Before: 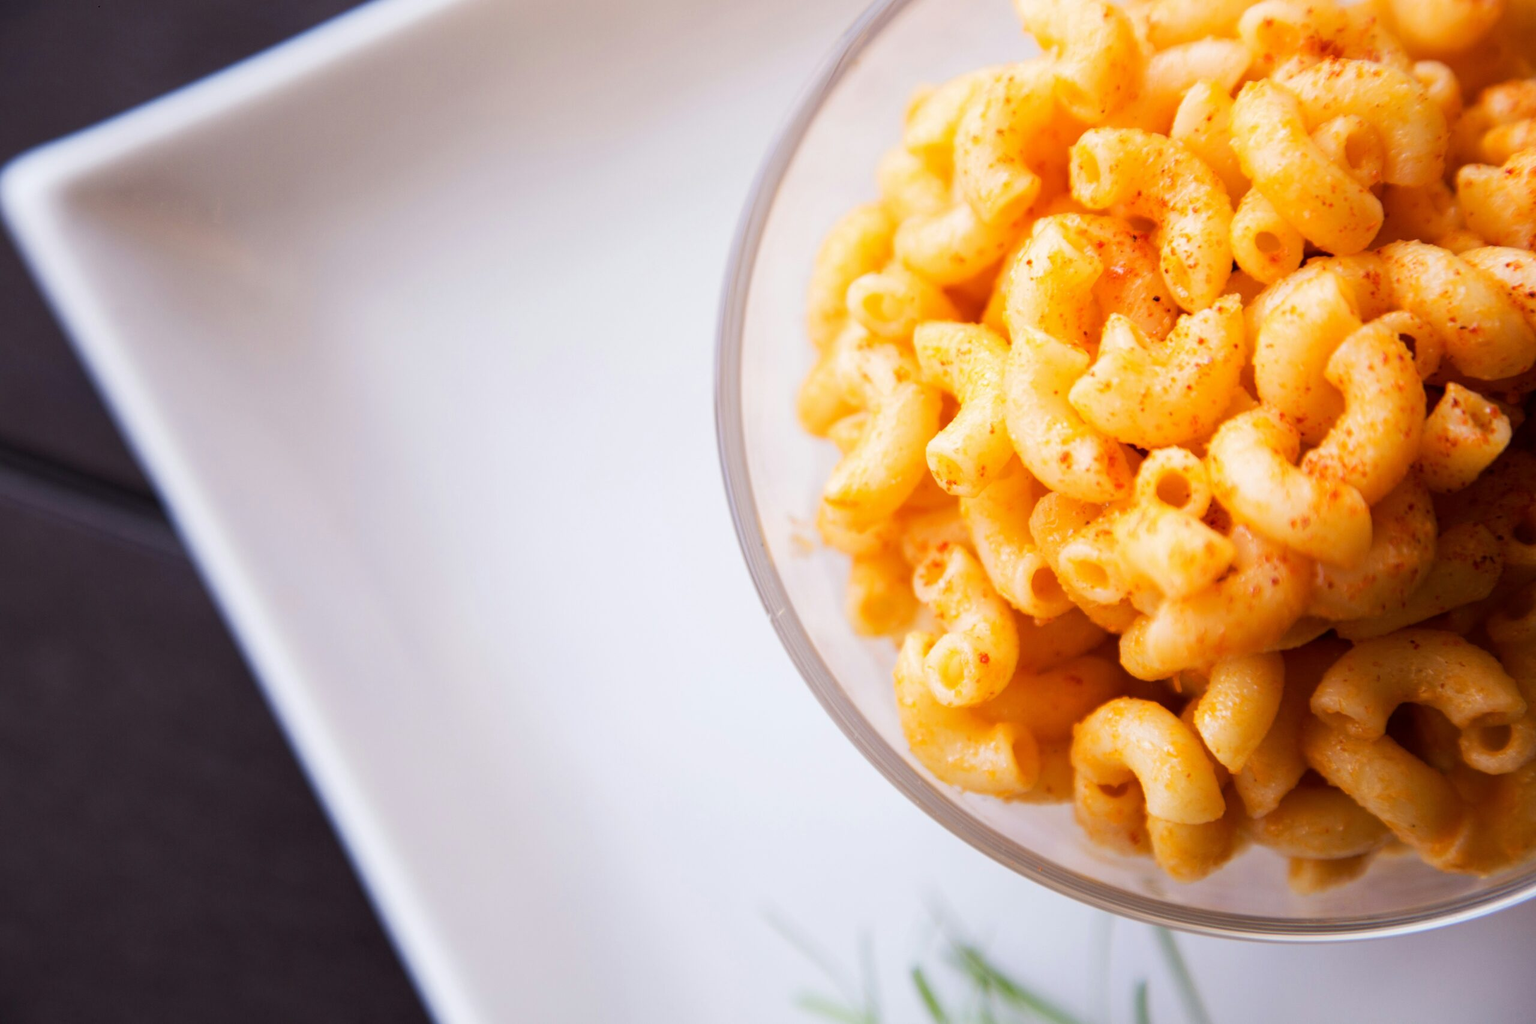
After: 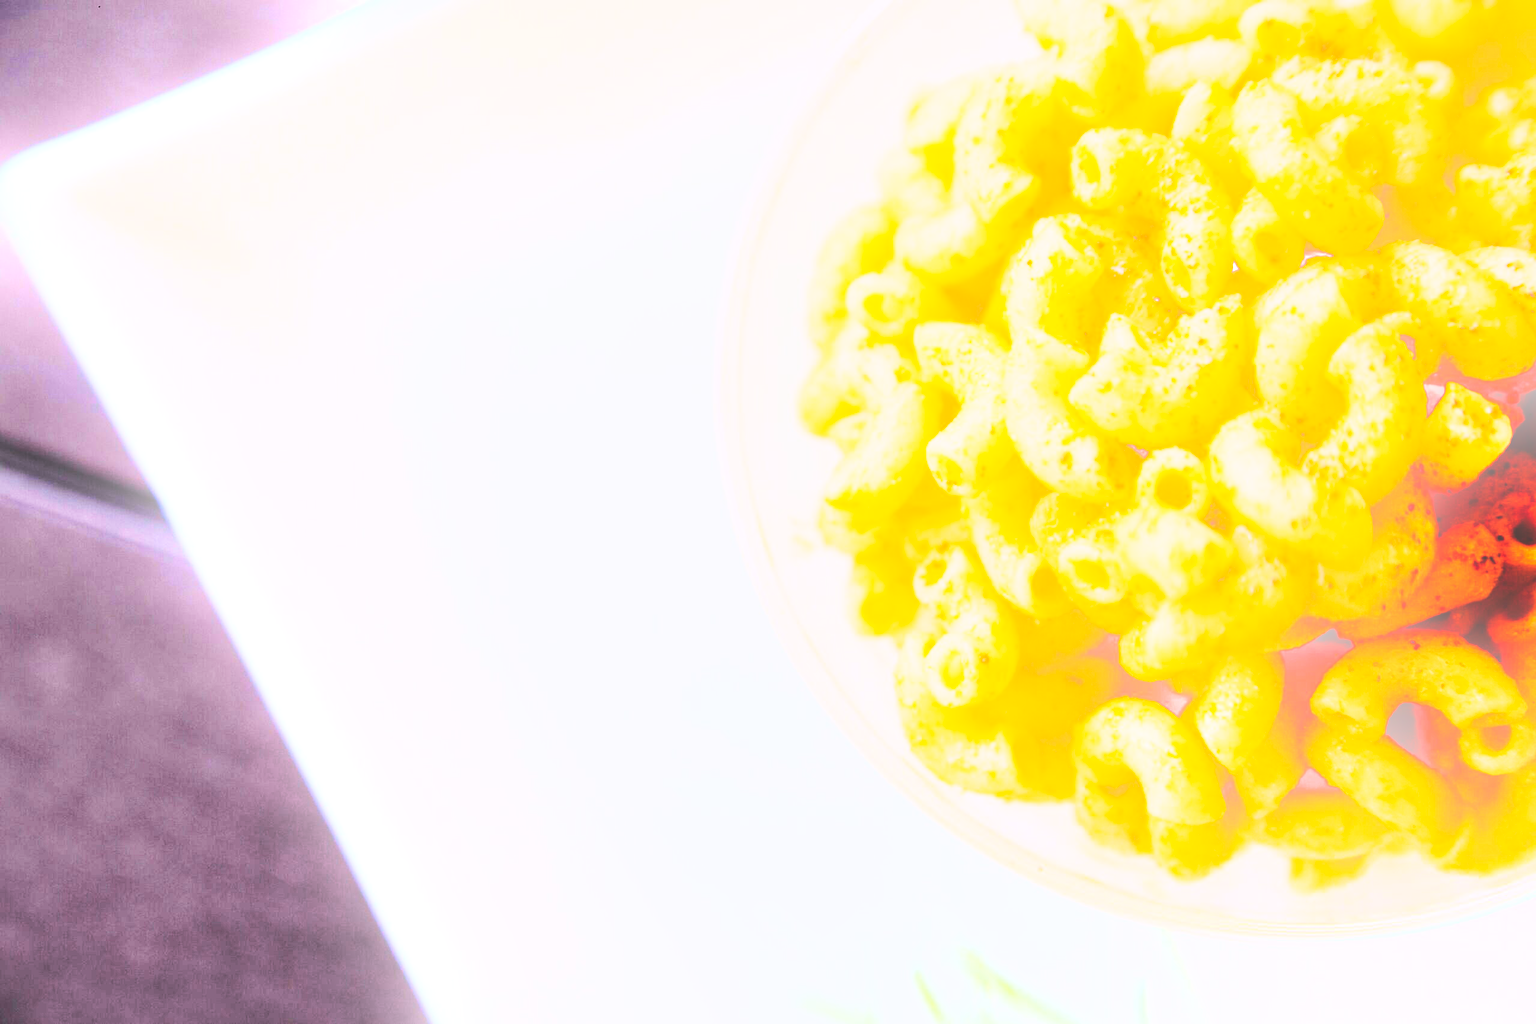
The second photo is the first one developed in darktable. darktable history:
local contrast: mode bilateral grid, contrast 20, coarseness 50, detail 132%, midtone range 0.2
base curve: curves: ch0 [(0, 0) (0.028, 0.03) (0.121, 0.232) (0.46, 0.748) (0.859, 0.968) (1, 1)]
exposure: exposure 2.25 EV, compensate highlight preservation false
bloom: threshold 82.5%, strength 16.25%
tone curve: curves: ch0 [(0, 0) (0.003, 0.183) (0.011, 0.183) (0.025, 0.184) (0.044, 0.188) (0.069, 0.197) (0.1, 0.204) (0.136, 0.212) (0.177, 0.226) (0.224, 0.24) (0.277, 0.273) (0.335, 0.322) (0.399, 0.388) (0.468, 0.468) (0.543, 0.579) (0.623, 0.686) (0.709, 0.792) (0.801, 0.877) (0.898, 0.939) (1, 1)], preserve colors none
